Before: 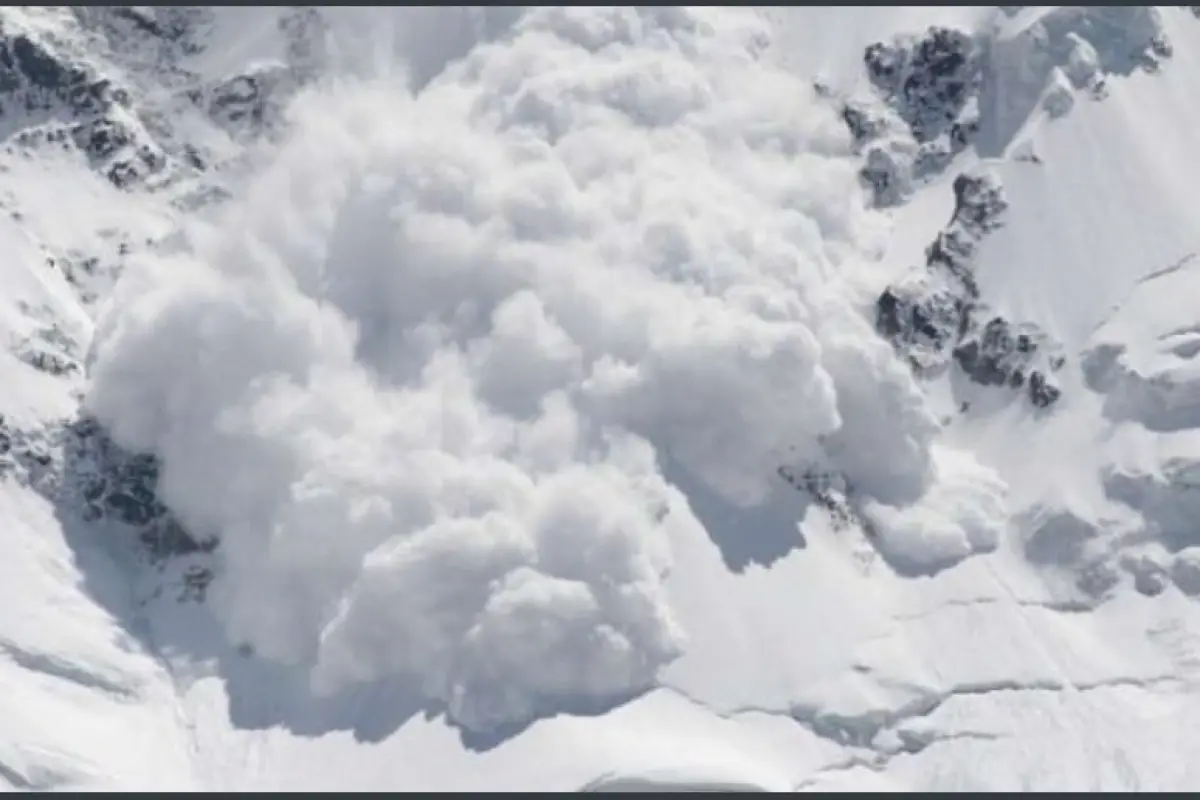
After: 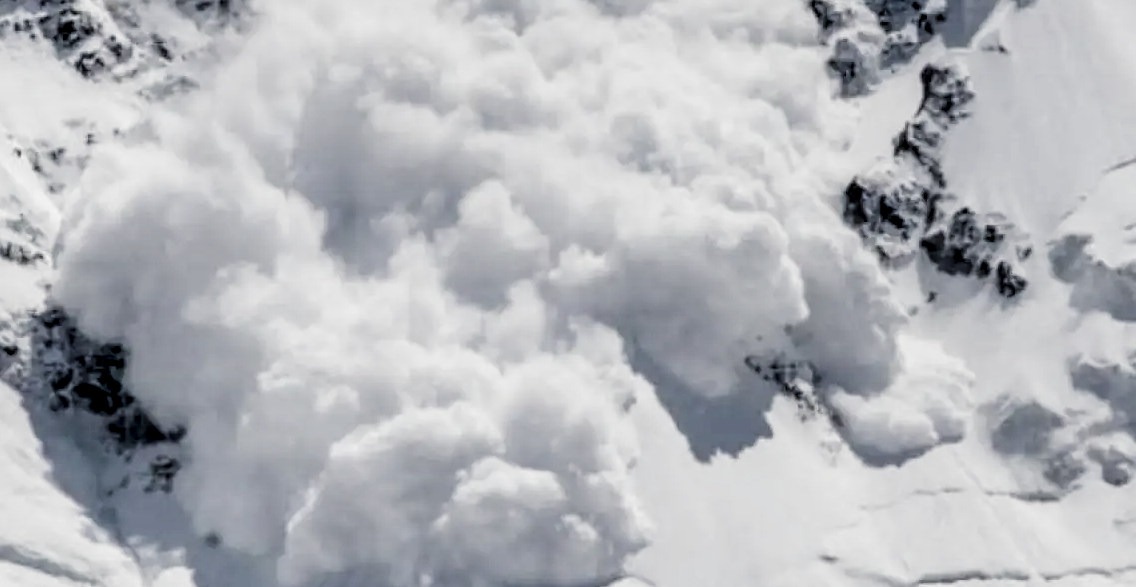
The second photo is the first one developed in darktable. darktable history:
filmic rgb: black relative exposure -5.06 EV, white relative exposure 3.97 EV, hardness 2.9, contrast 1.299, highlights saturation mix -30.3%, add noise in highlights 0, preserve chrominance luminance Y, color science v3 (2019), use custom middle-gray values true, contrast in highlights soft
crop and rotate: left 2.777%, top 13.762%, right 2.53%, bottom 12.818%
local contrast: highlights 21%, shadows 70%, detail 170%
